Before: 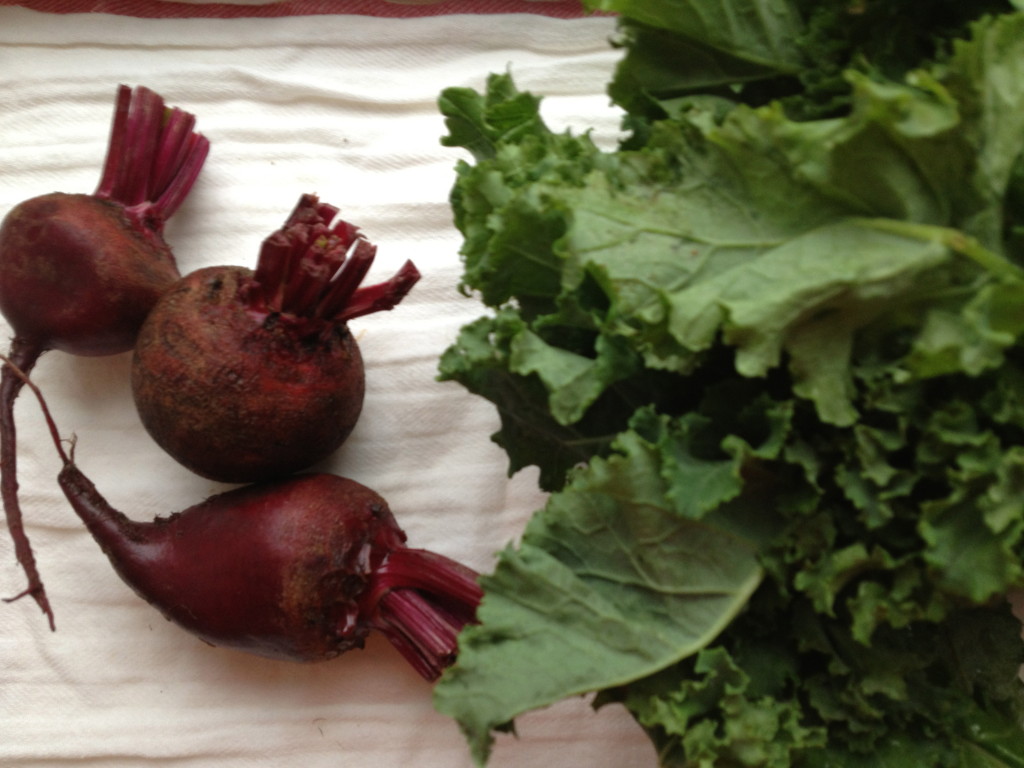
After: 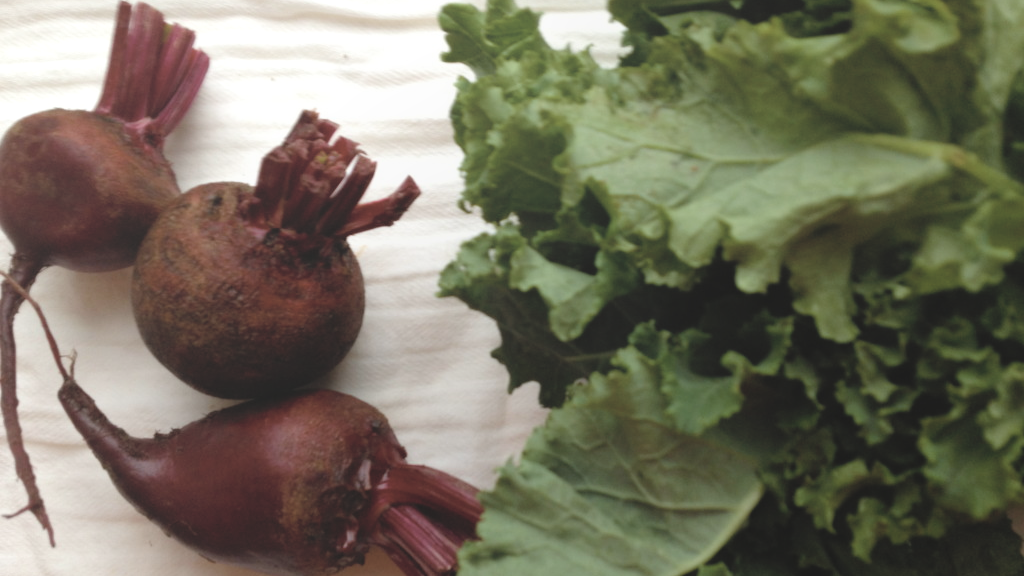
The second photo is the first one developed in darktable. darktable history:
local contrast: detail 70%
velvia: on, module defaults
crop: top 11.038%, bottom 13.962%
color balance rgb: shadows lift › luminance -20%, power › hue 72.24°, highlights gain › luminance 15%, global offset › hue 171.6°, perceptual saturation grading › global saturation 14.09%, perceptual saturation grading › highlights -25%, perceptual saturation grading › shadows 25%, global vibrance 25%, contrast 10%
contrast brightness saturation: brightness 0.18, saturation -0.5
